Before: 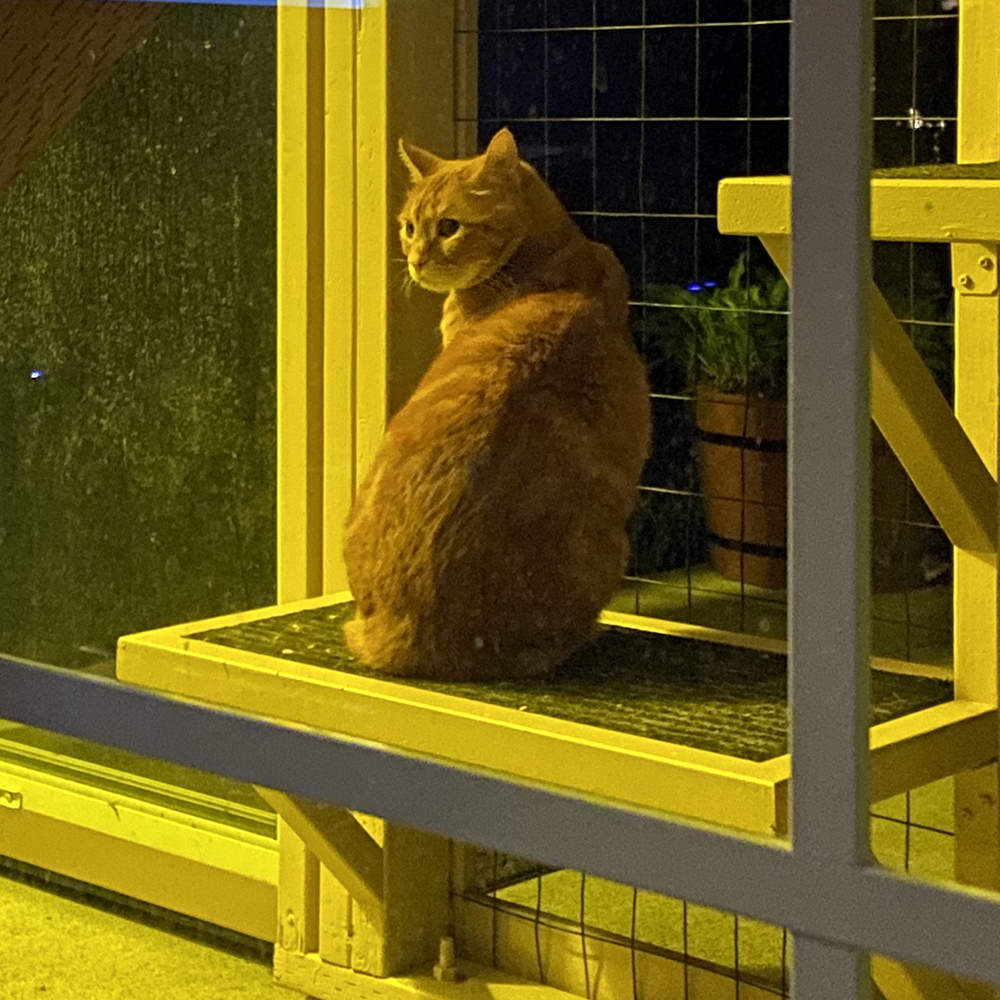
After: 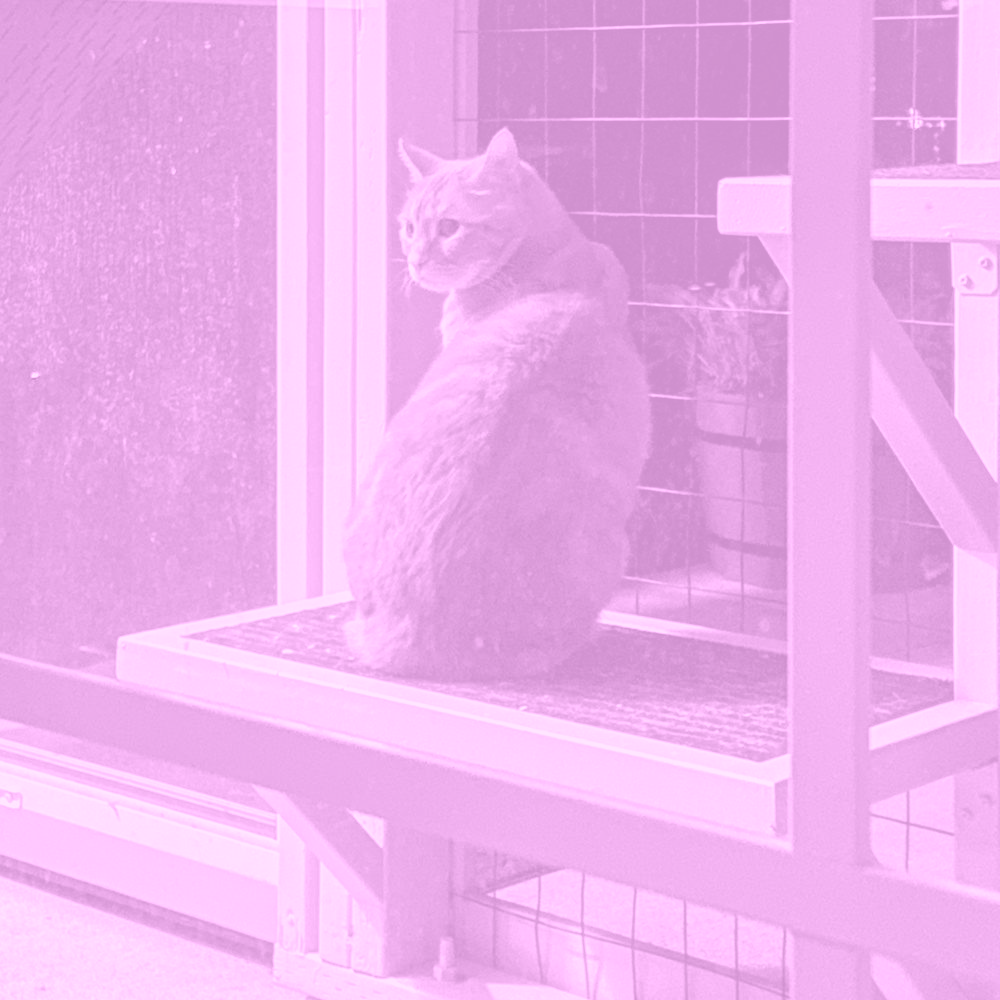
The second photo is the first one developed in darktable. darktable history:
colorize: hue 331.2°, saturation 75%, source mix 30.28%, lightness 70.52%, version 1
local contrast: on, module defaults
